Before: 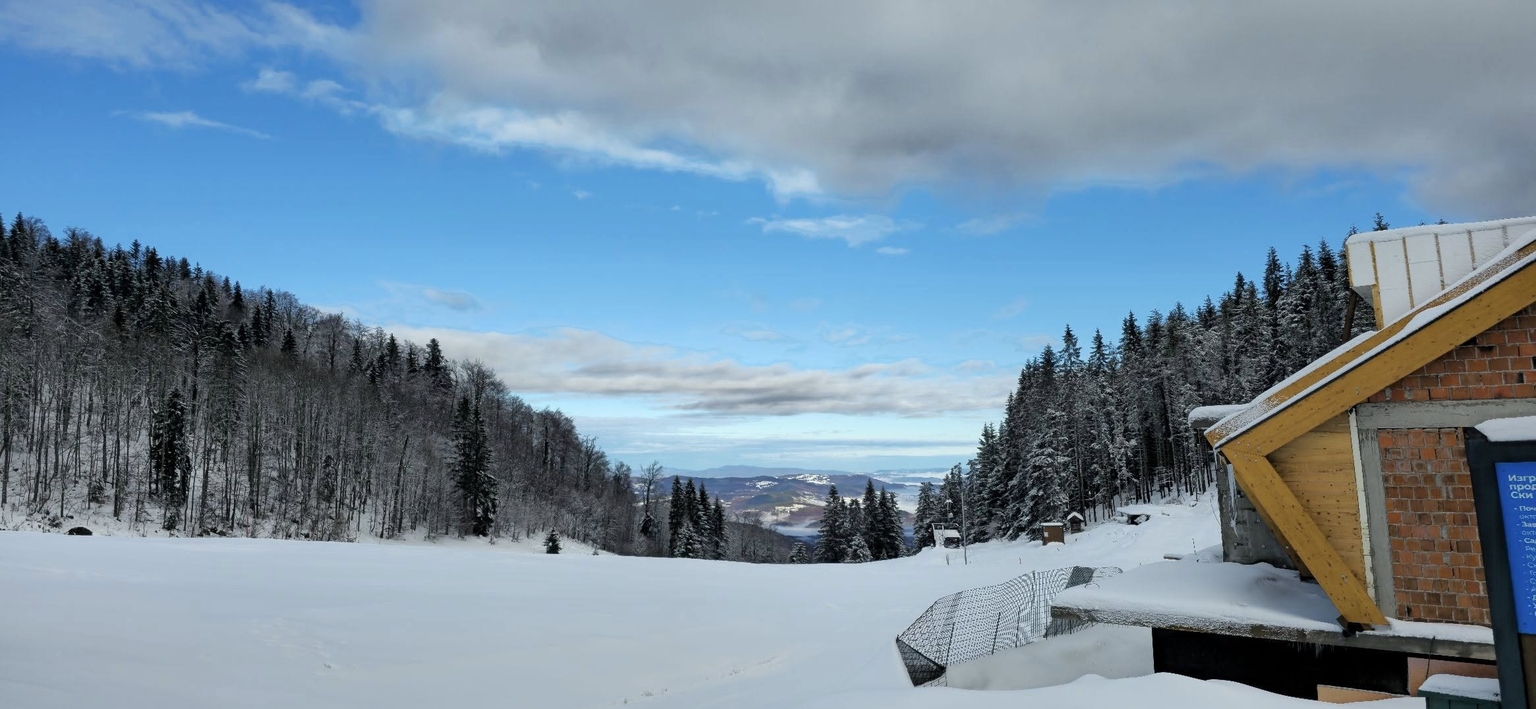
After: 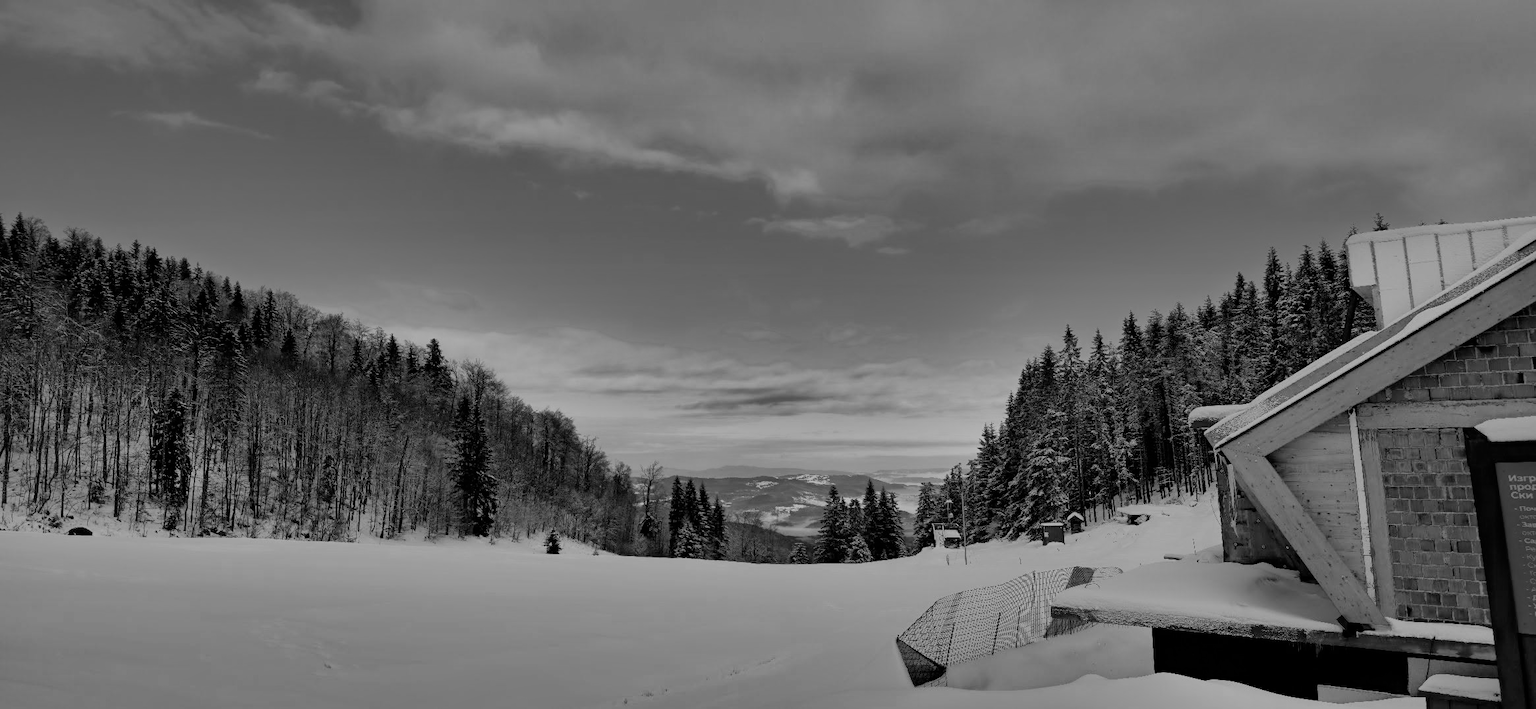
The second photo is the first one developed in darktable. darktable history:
shadows and highlights: shadows 24.5, highlights -78.15, soften with gaussian
monochrome: a 26.22, b 42.67, size 0.8
color zones: curves: ch1 [(0, 0.455) (0.063, 0.455) (0.286, 0.495) (0.429, 0.5) (0.571, 0.5) (0.714, 0.5) (0.857, 0.5) (1, 0.455)]; ch2 [(0, 0.532) (0.063, 0.521) (0.233, 0.447) (0.429, 0.489) (0.571, 0.5) (0.714, 0.5) (0.857, 0.5) (1, 0.532)]
filmic rgb: threshold 3 EV, hardness 4.17, latitude 50%, contrast 1.1, preserve chrominance max RGB, color science v6 (2022), contrast in shadows safe, contrast in highlights safe, enable highlight reconstruction true
